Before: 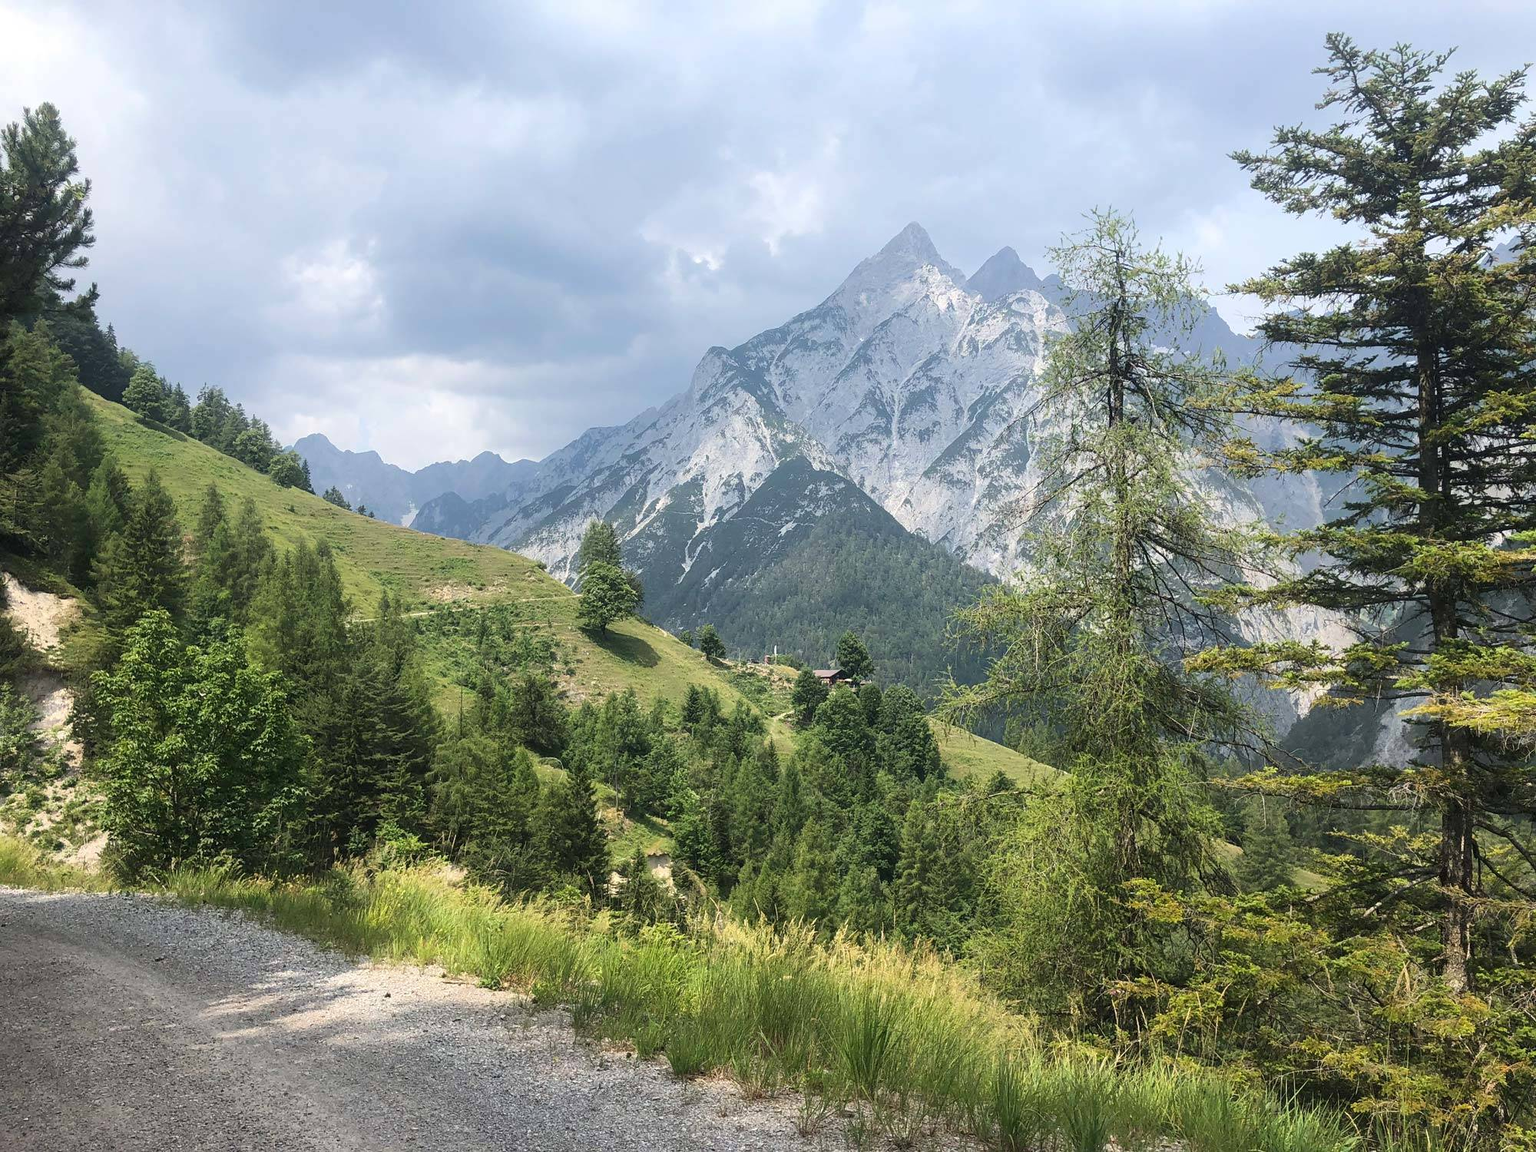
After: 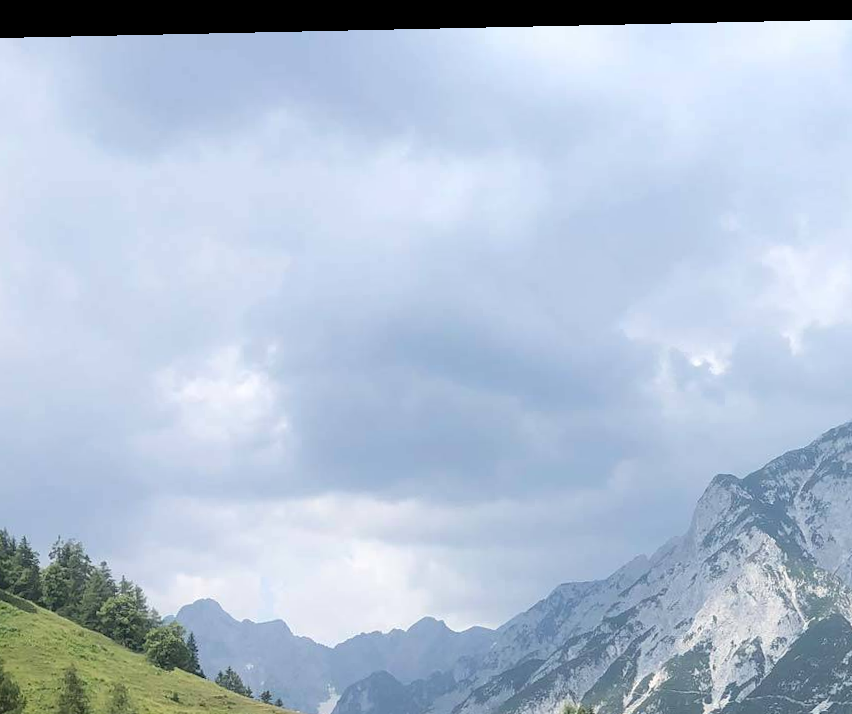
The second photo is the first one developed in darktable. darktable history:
crop and rotate: left 10.817%, top 0.062%, right 47.194%, bottom 53.626%
rotate and perspective: rotation -1.24°, automatic cropping off
